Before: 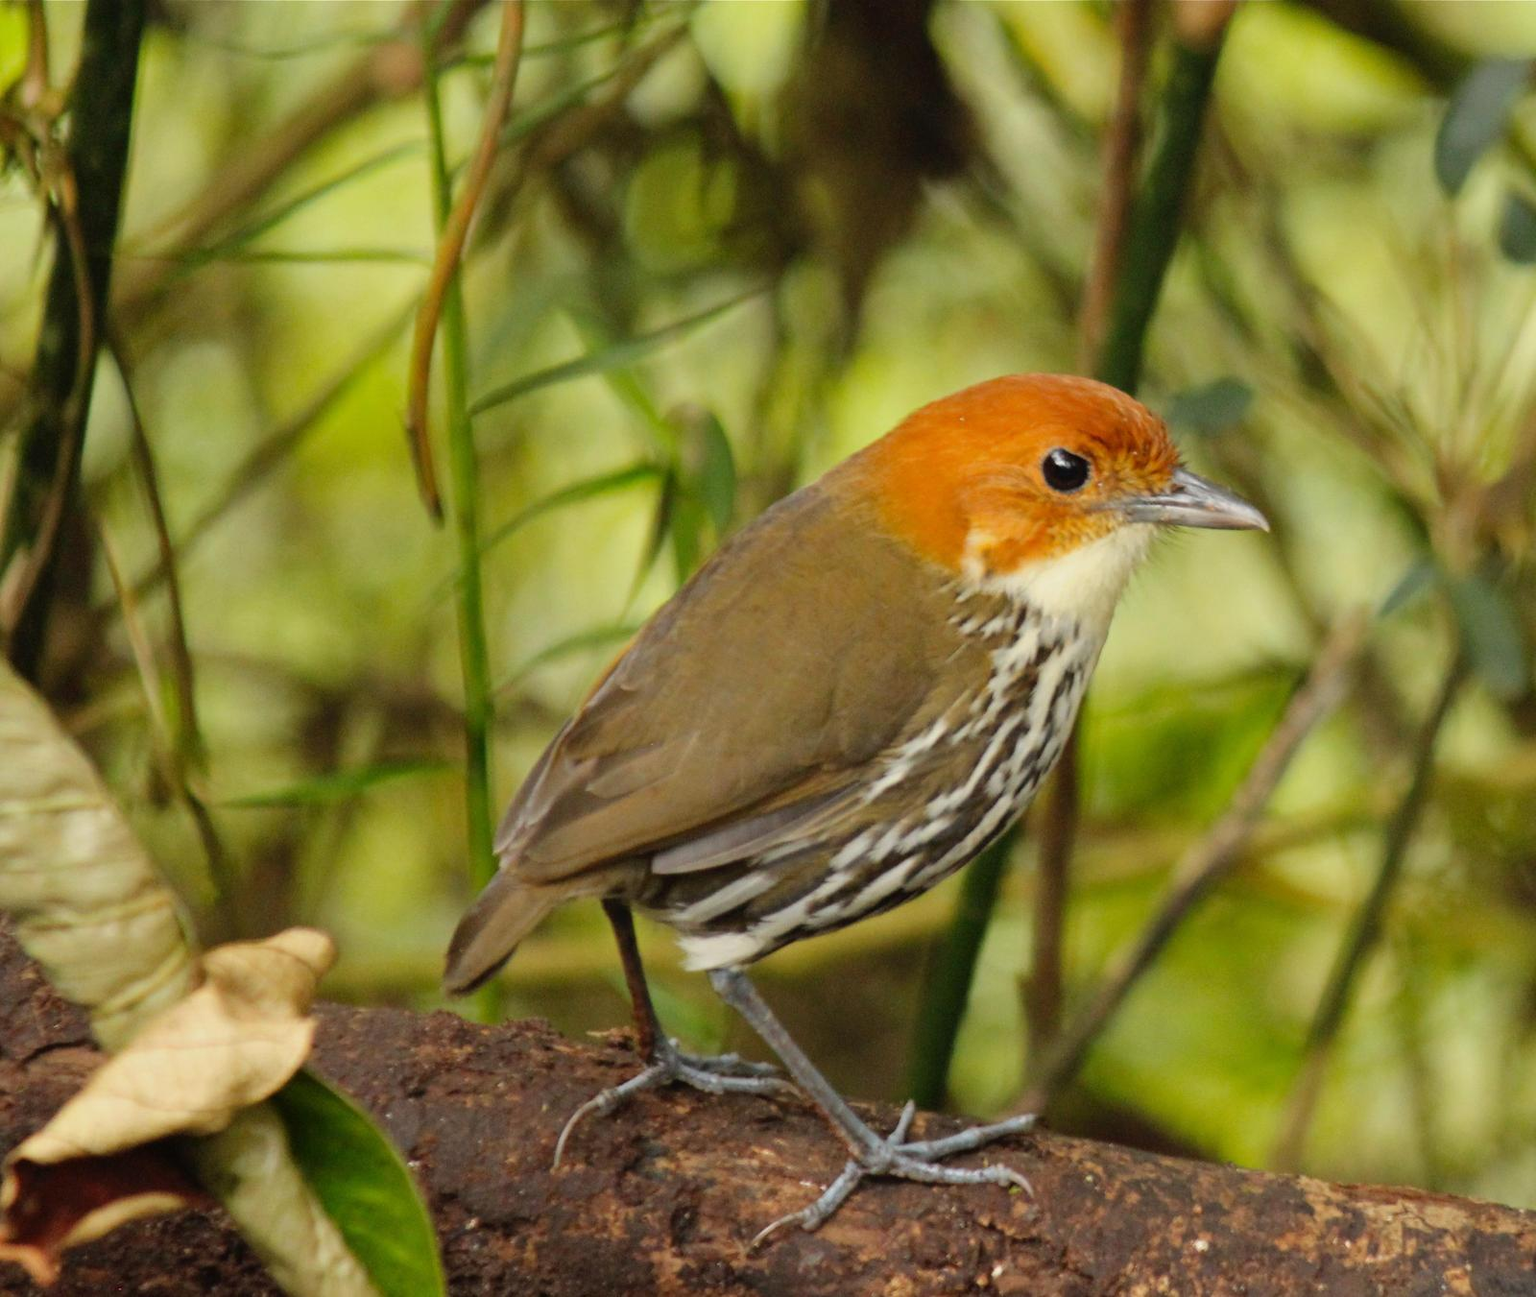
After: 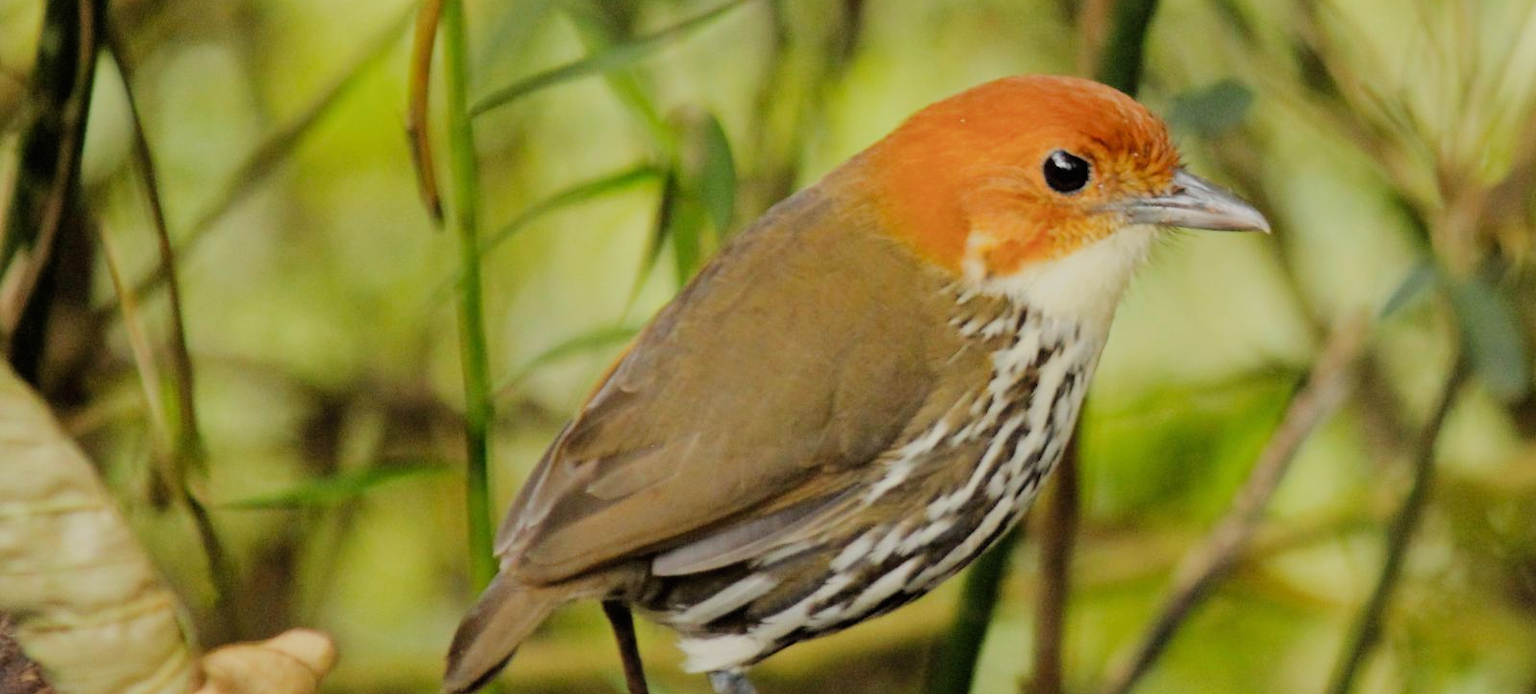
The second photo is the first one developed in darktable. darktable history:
filmic rgb: black relative exposure -7.32 EV, white relative exposure 5.09 EV, hardness 3.2
exposure: exposure 0.258 EV, compensate highlight preservation false
crop and rotate: top 23.043%, bottom 23.437%
